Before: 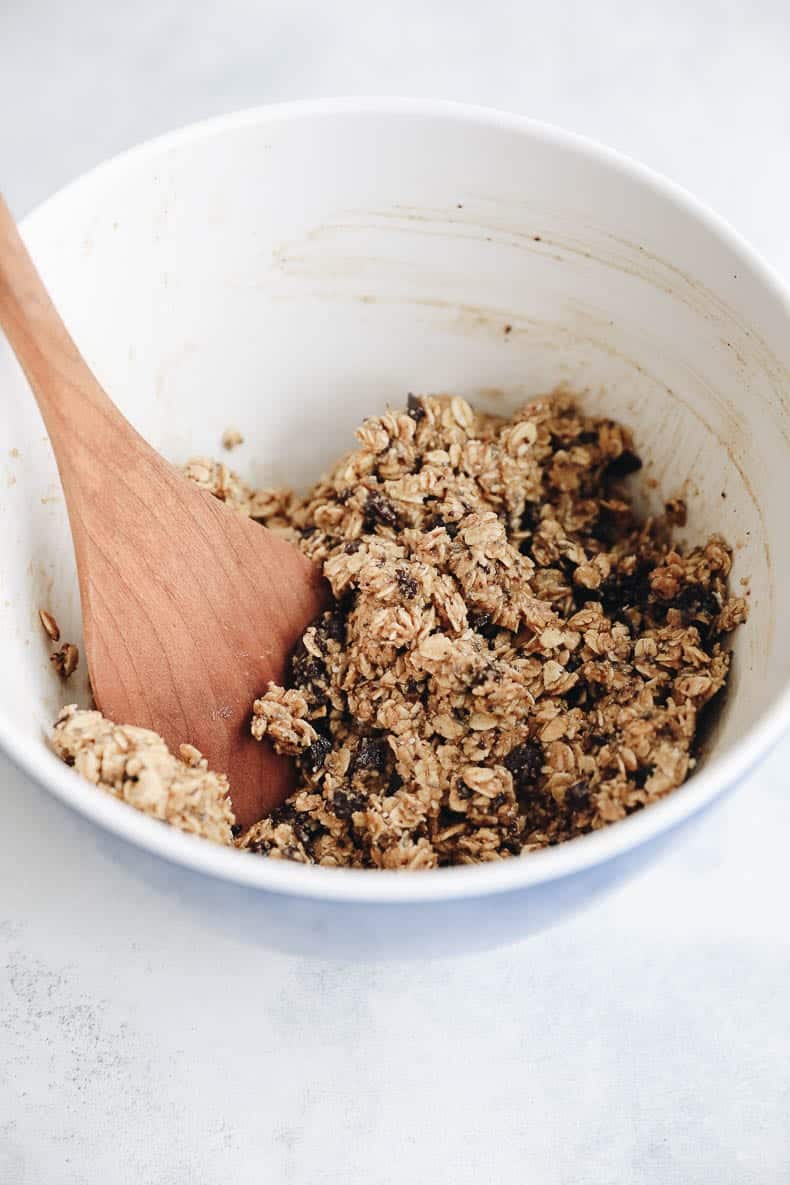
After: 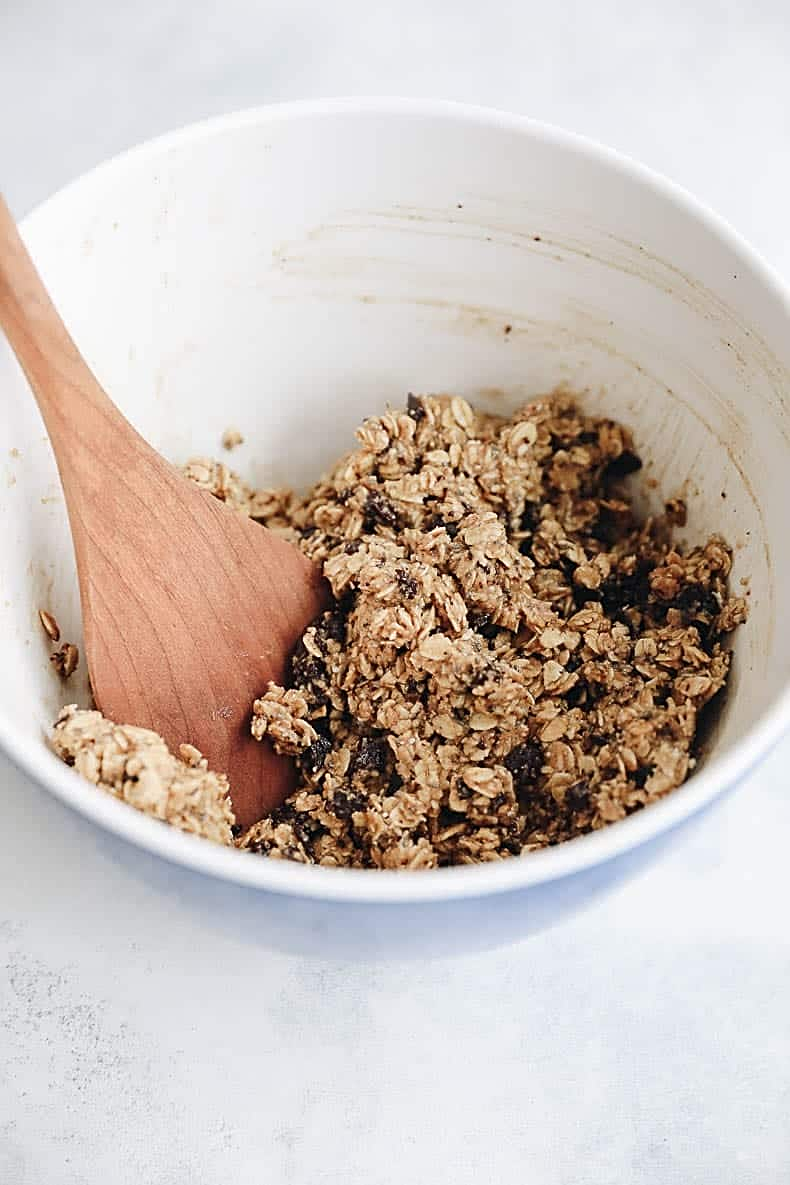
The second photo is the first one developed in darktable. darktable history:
sharpen: on, module defaults
tone curve: curves: ch0 [(0, 0) (0.003, 0.003) (0.011, 0.011) (0.025, 0.025) (0.044, 0.044) (0.069, 0.069) (0.1, 0.099) (0.136, 0.135) (0.177, 0.176) (0.224, 0.223) (0.277, 0.275) (0.335, 0.333) (0.399, 0.396) (0.468, 0.465) (0.543, 0.545) (0.623, 0.625) (0.709, 0.71) (0.801, 0.801) (0.898, 0.898) (1, 1)], color space Lab, independent channels, preserve colors none
